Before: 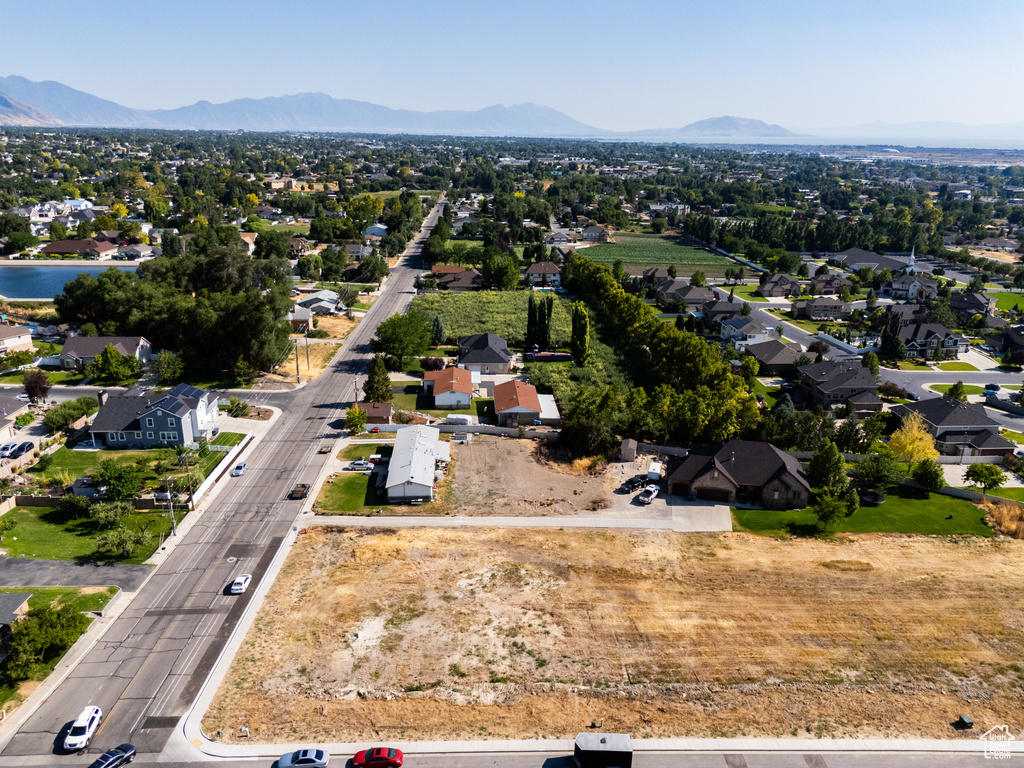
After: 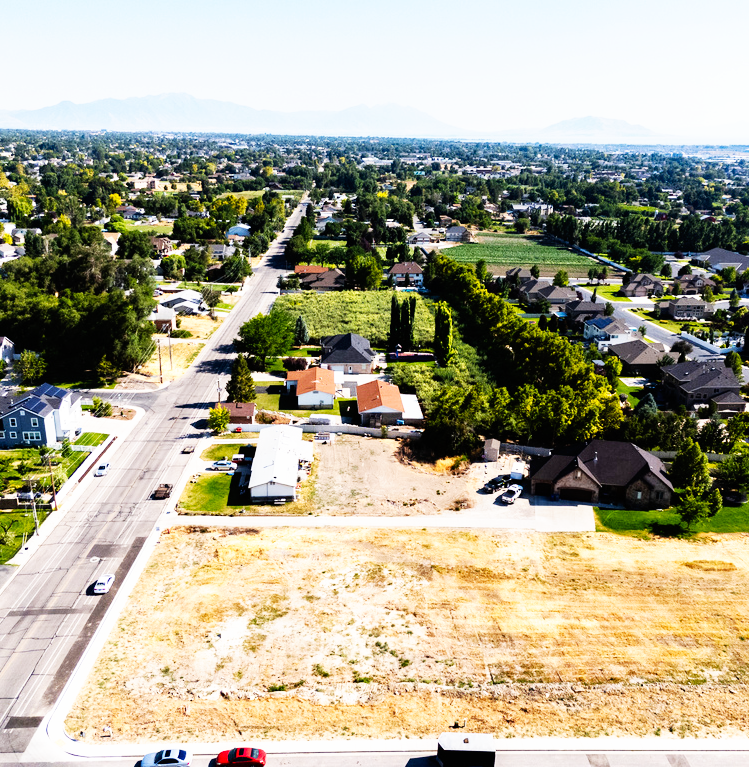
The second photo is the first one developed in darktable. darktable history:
crop: left 13.445%, top 0%, right 13.388%
base curve: curves: ch0 [(0, 0) (0.007, 0.004) (0.027, 0.03) (0.046, 0.07) (0.207, 0.54) (0.442, 0.872) (0.673, 0.972) (1, 1)], preserve colors none
